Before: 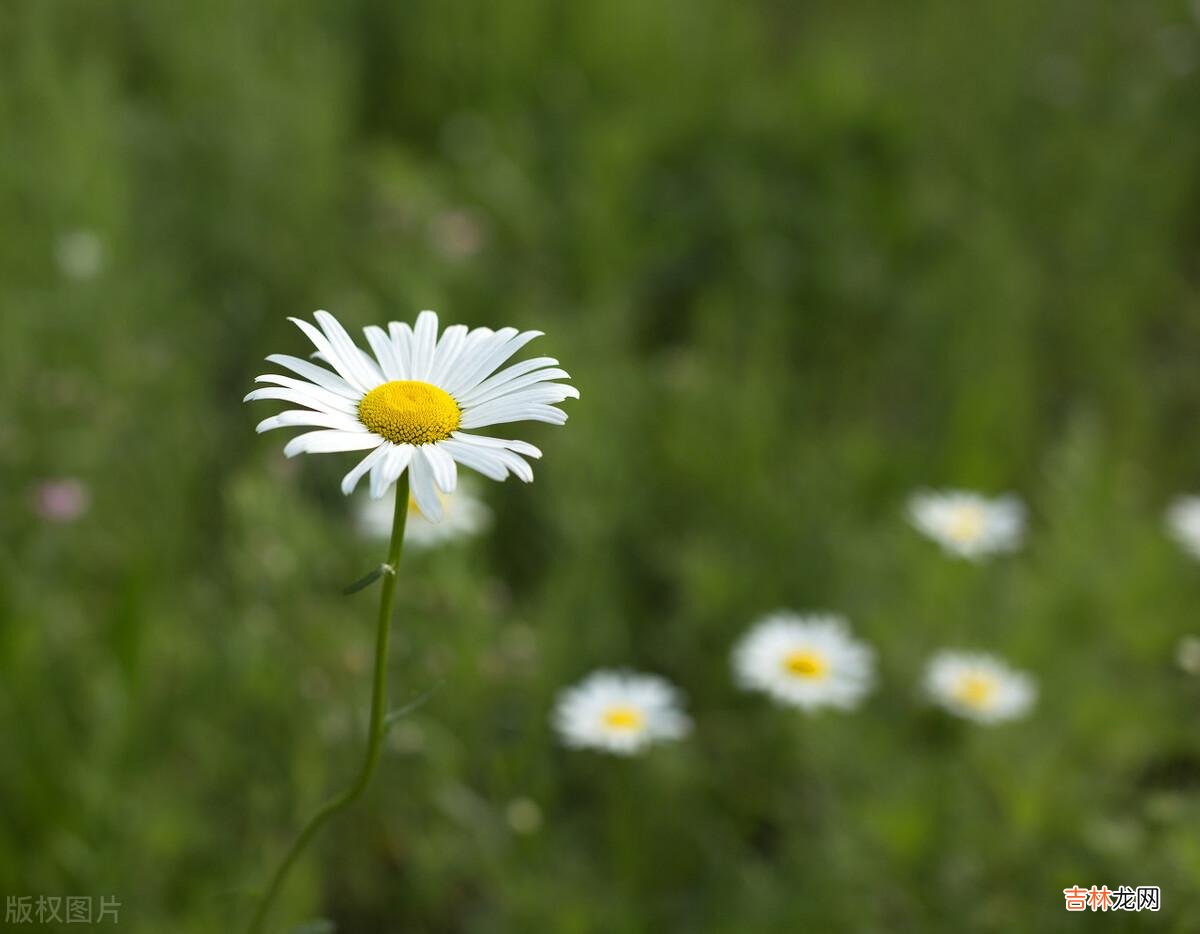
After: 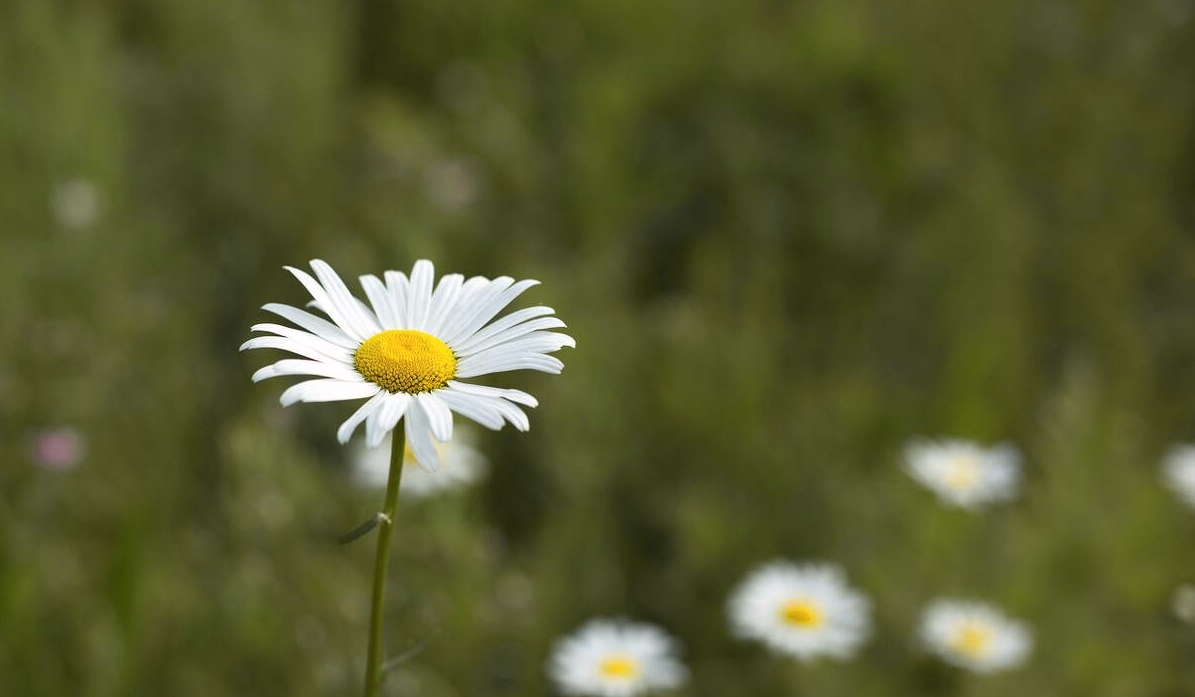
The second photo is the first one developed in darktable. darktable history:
crop: left 0.387%, top 5.469%, bottom 19.809%
tone curve: curves: ch0 [(0, 0) (0.253, 0.237) (1, 1)]; ch1 [(0, 0) (0.401, 0.42) (0.442, 0.47) (0.491, 0.495) (0.511, 0.523) (0.557, 0.565) (0.66, 0.683) (1, 1)]; ch2 [(0, 0) (0.394, 0.413) (0.5, 0.5) (0.578, 0.568) (1, 1)], color space Lab, independent channels, preserve colors none
